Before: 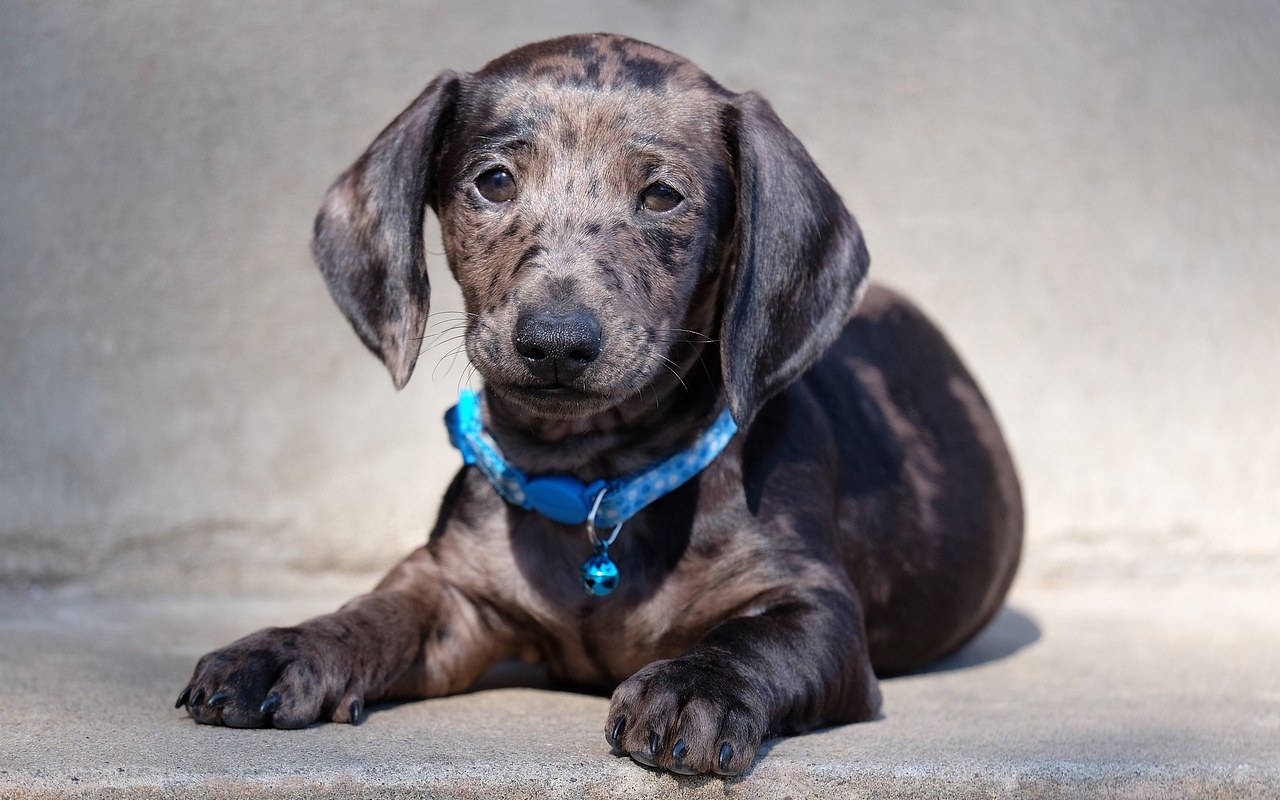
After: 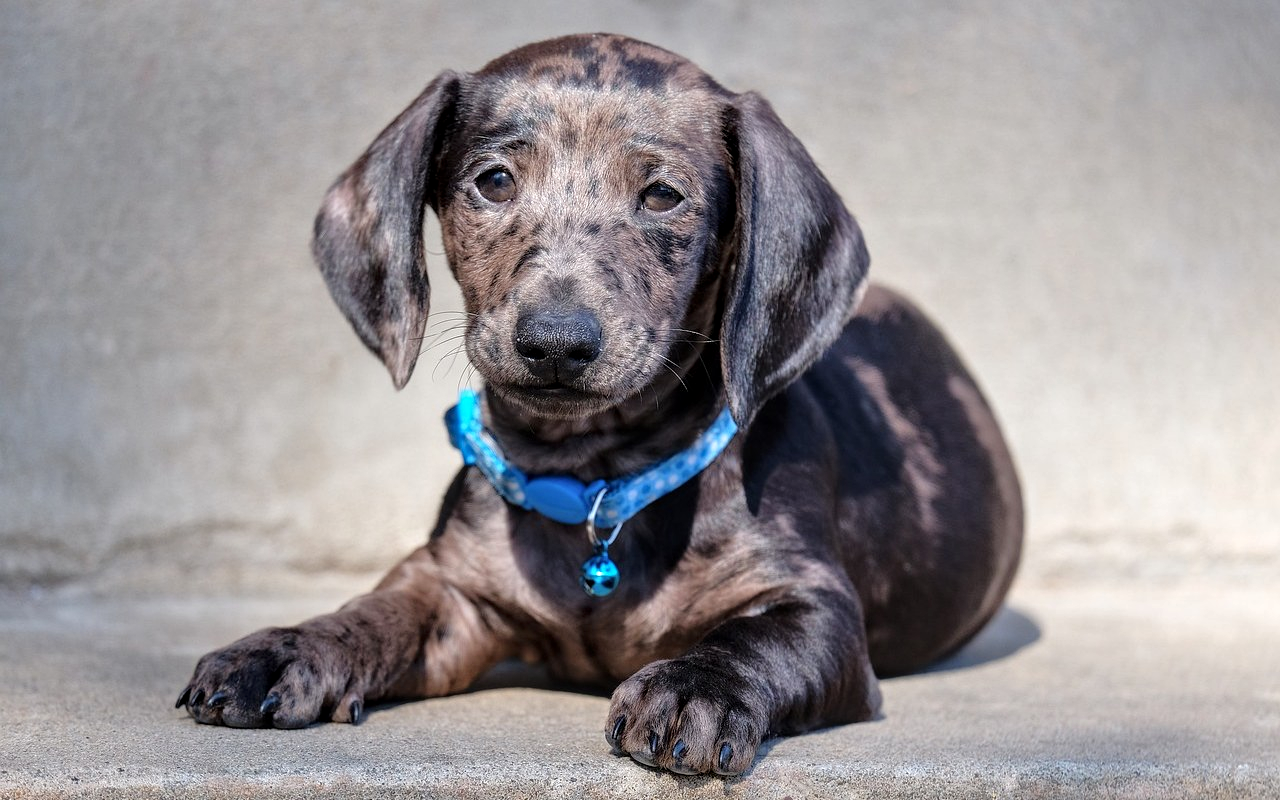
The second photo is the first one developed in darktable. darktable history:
tone equalizer: -8 EV 0.021 EV, -7 EV -0.02 EV, -6 EV 0.046 EV, -5 EV 0.029 EV, -4 EV 0.305 EV, -3 EV 0.672 EV, -2 EV 0.591 EV, -1 EV 0.212 EV, +0 EV 0.029 EV
local contrast: on, module defaults
